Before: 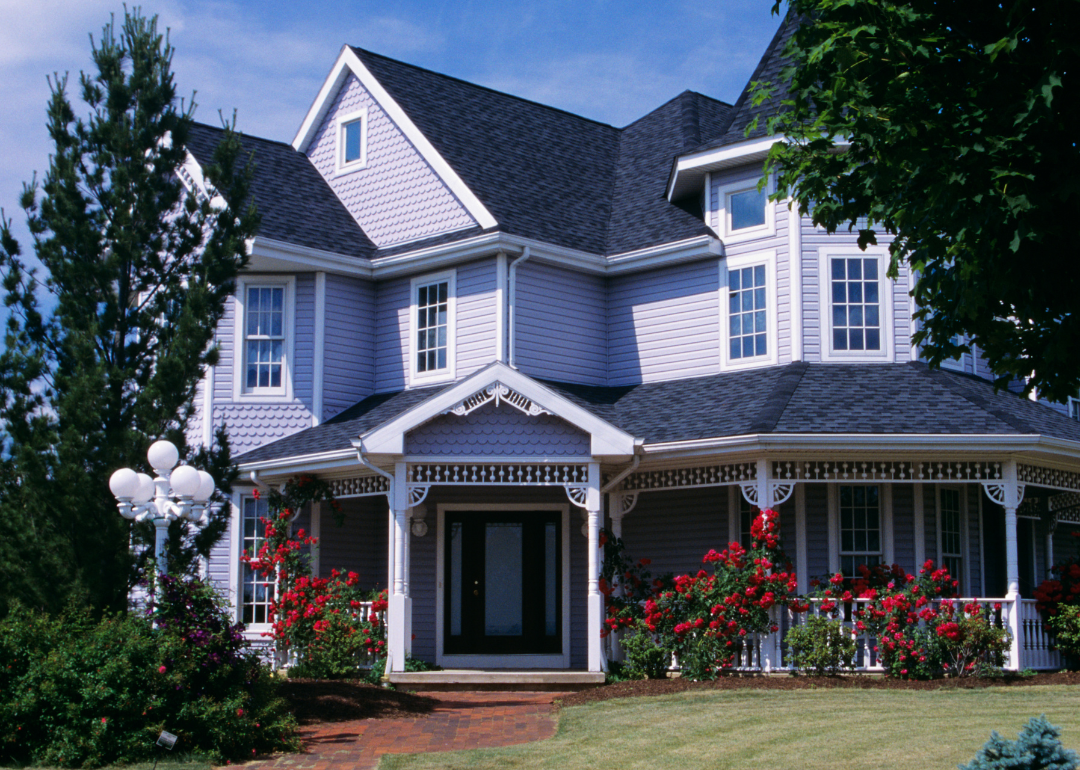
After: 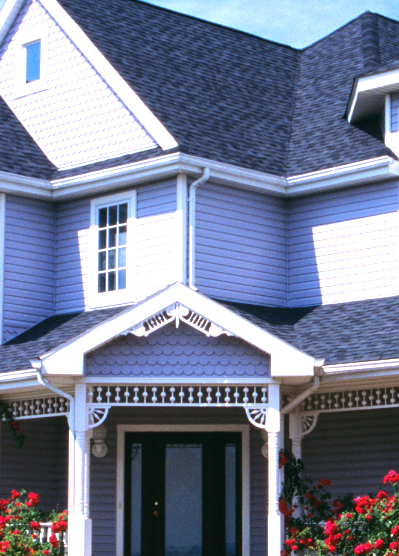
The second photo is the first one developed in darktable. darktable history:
exposure: black level correction 0, exposure 1.199 EV, compensate highlight preservation false
crop and rotate: left 29.675%, top 10.298%, right 33.372%, bottom 17.447%
